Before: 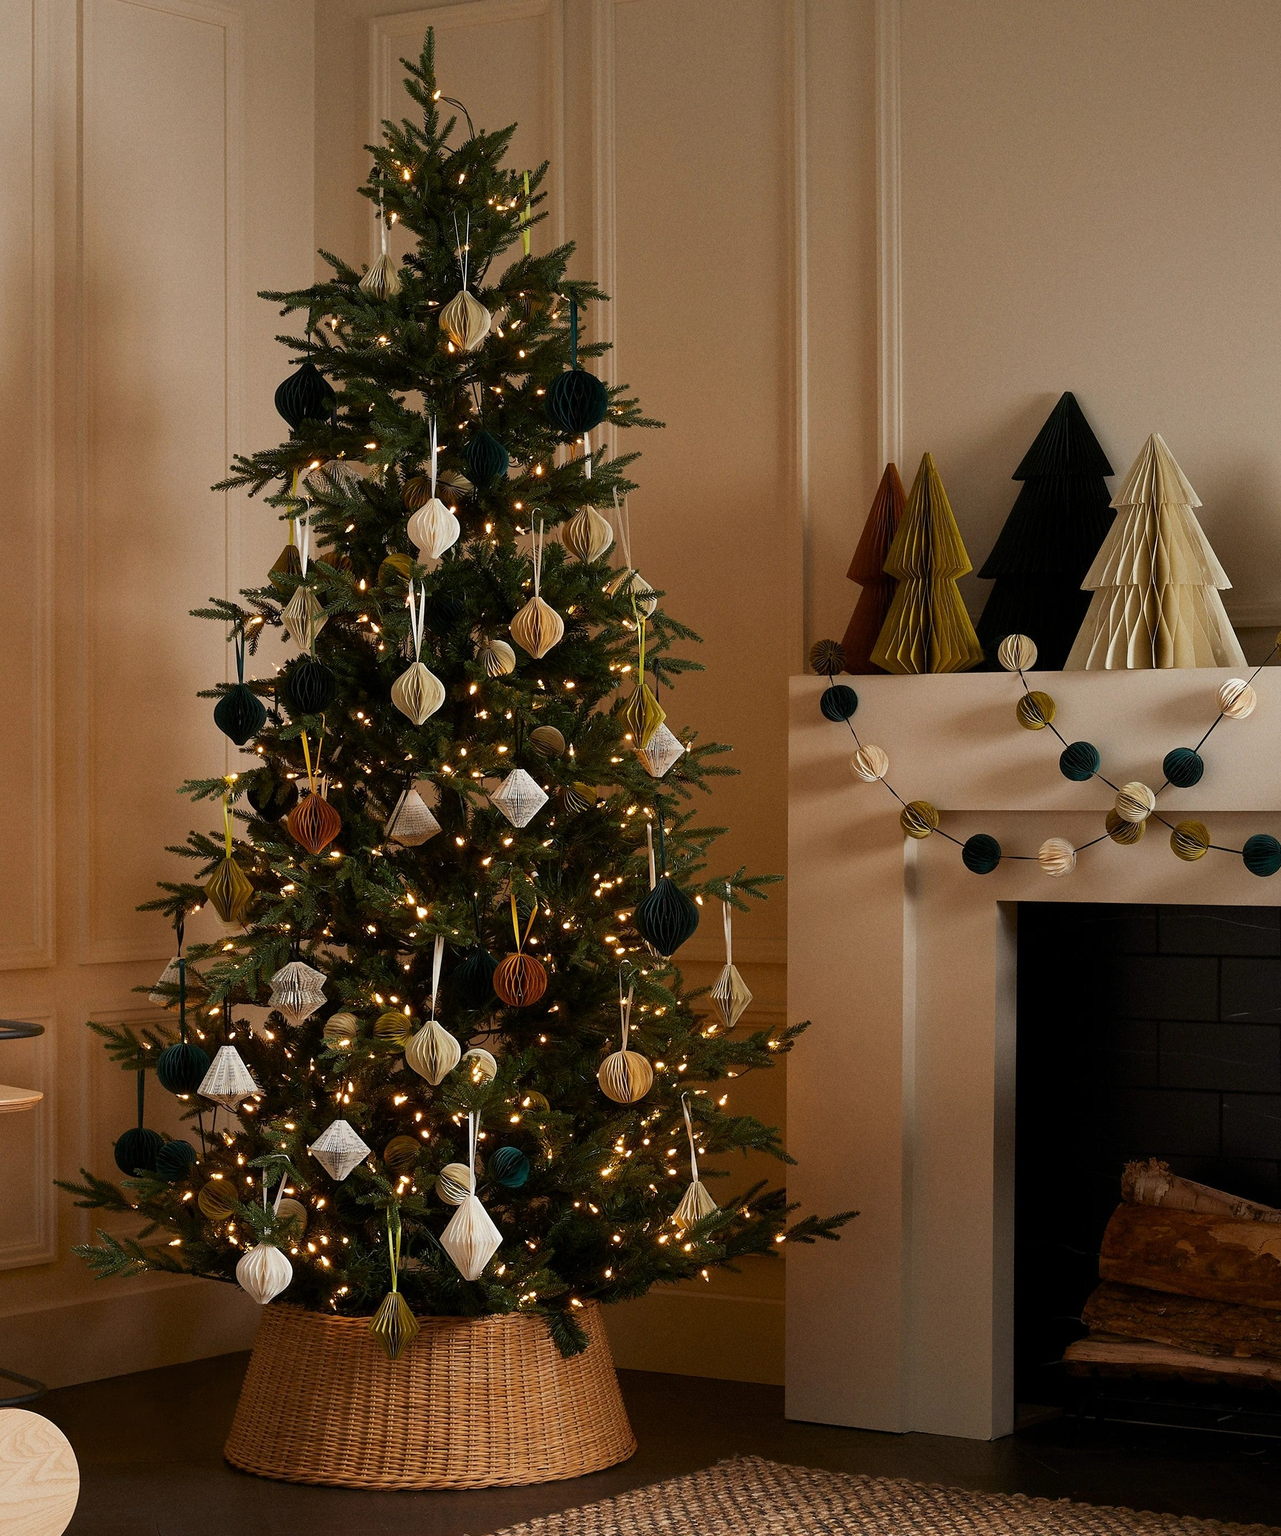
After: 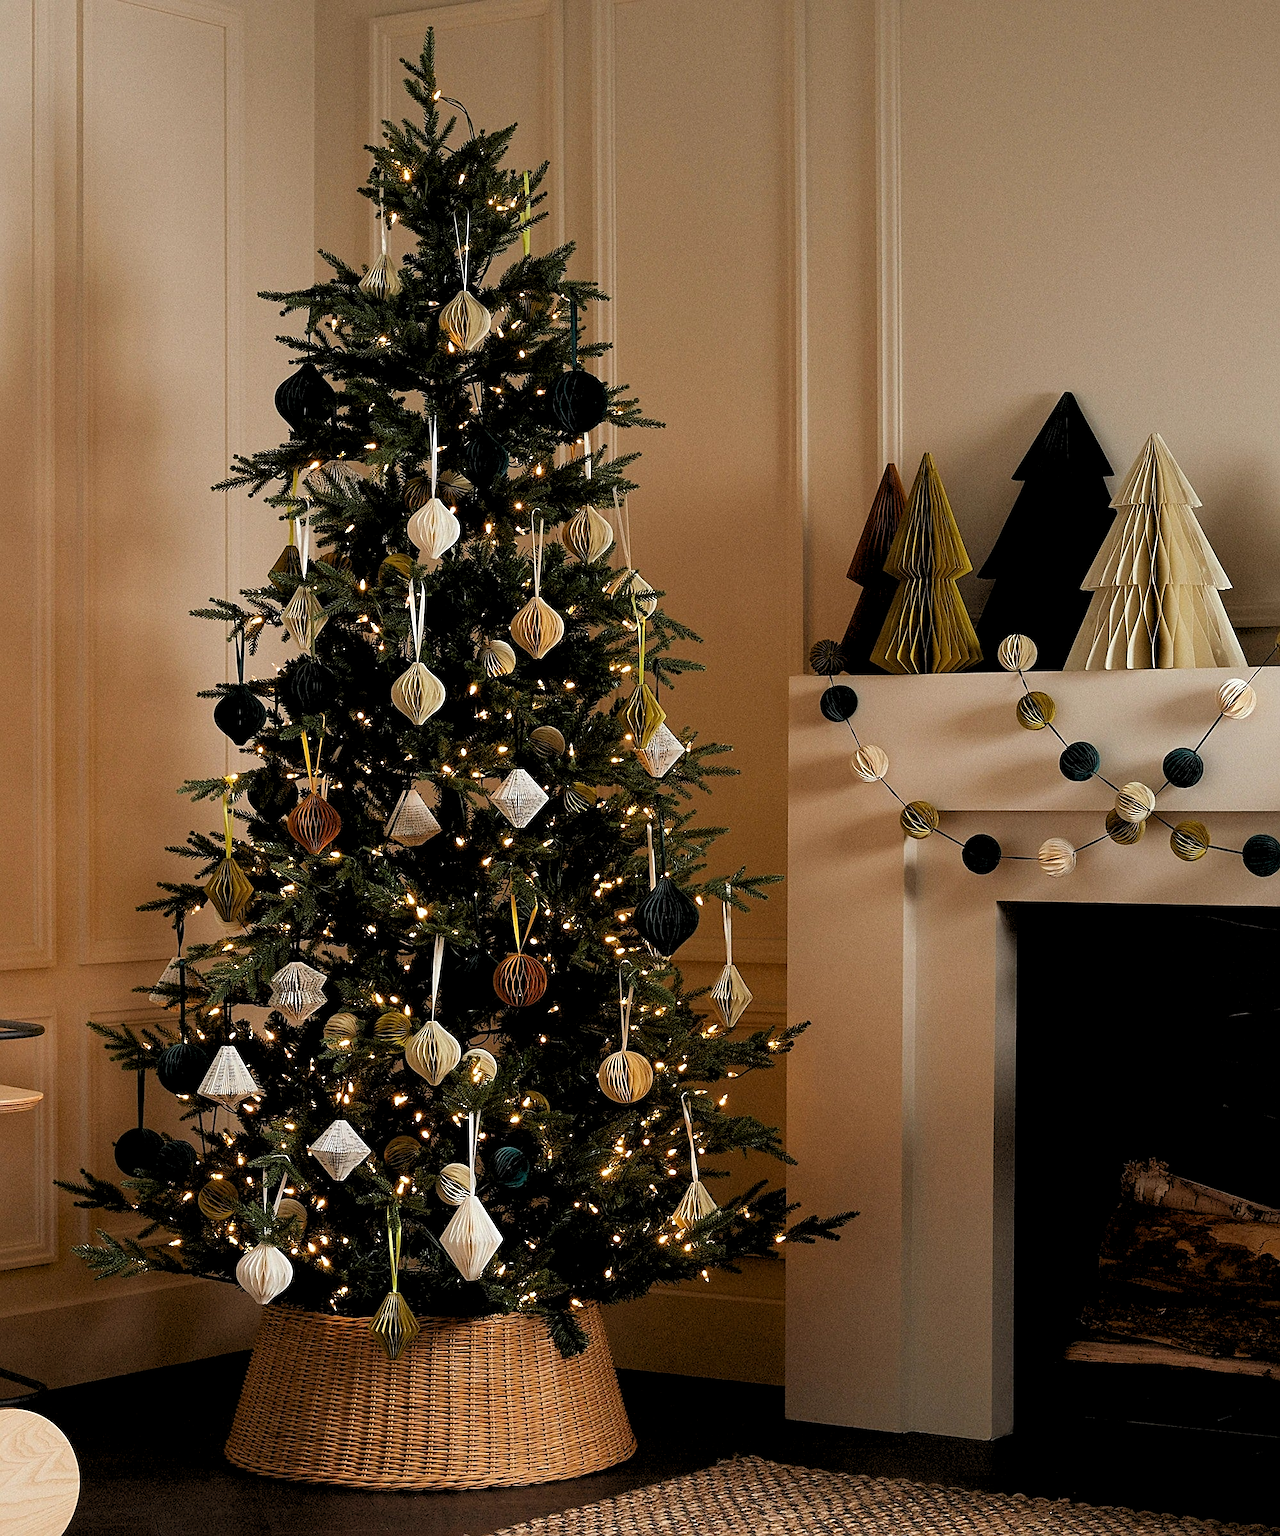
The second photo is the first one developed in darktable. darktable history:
sharpen: on, module defaults
white balance: red 0.986, blue 1.01
rgb levels: levels [[0.013, 0.434, 0.89], [0, 0.5, 1], [0, 0.5, 1]]
